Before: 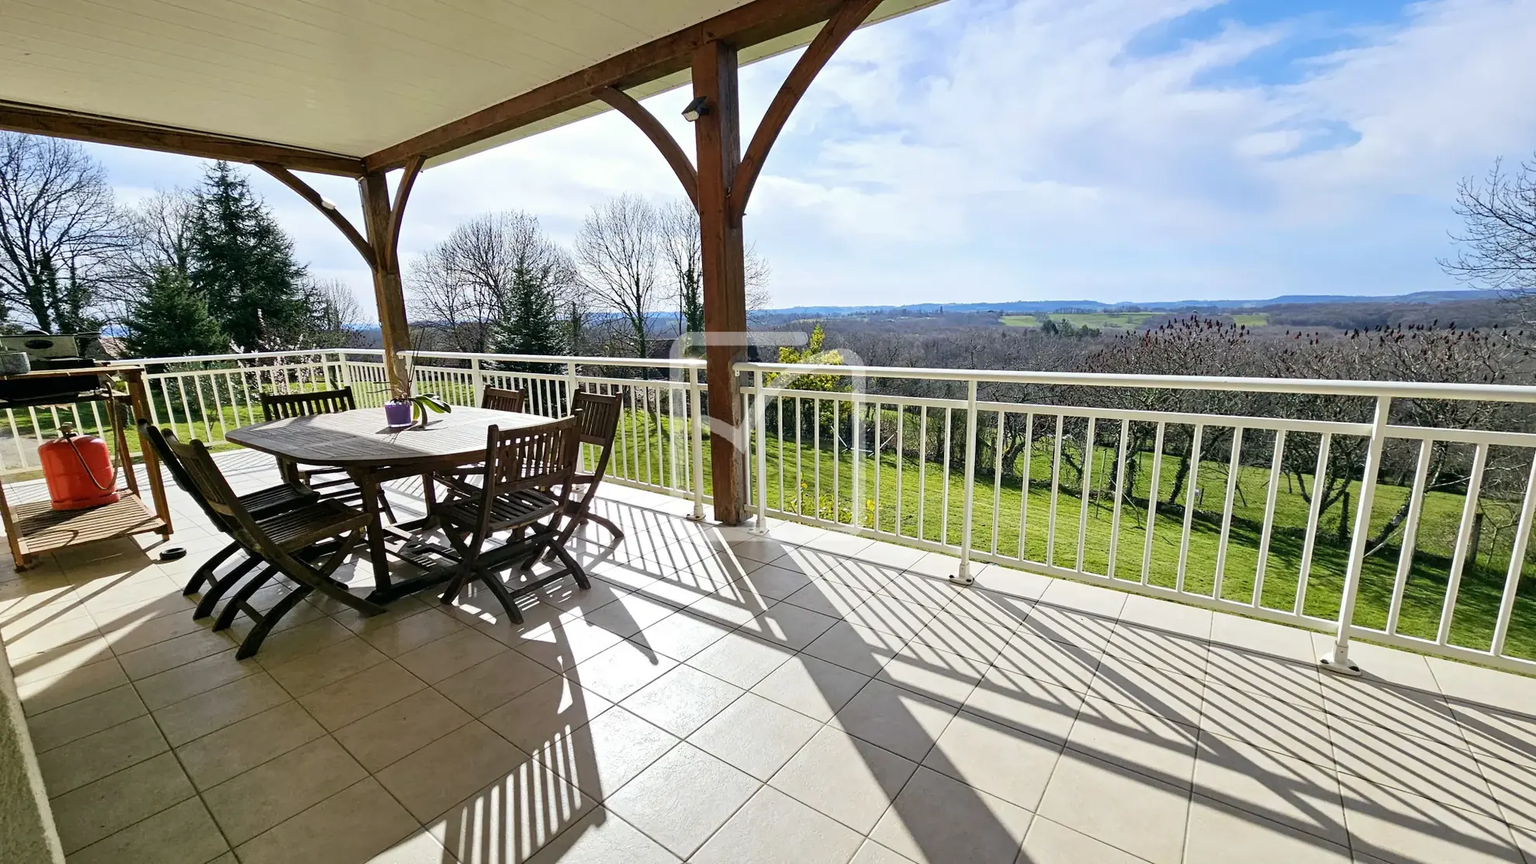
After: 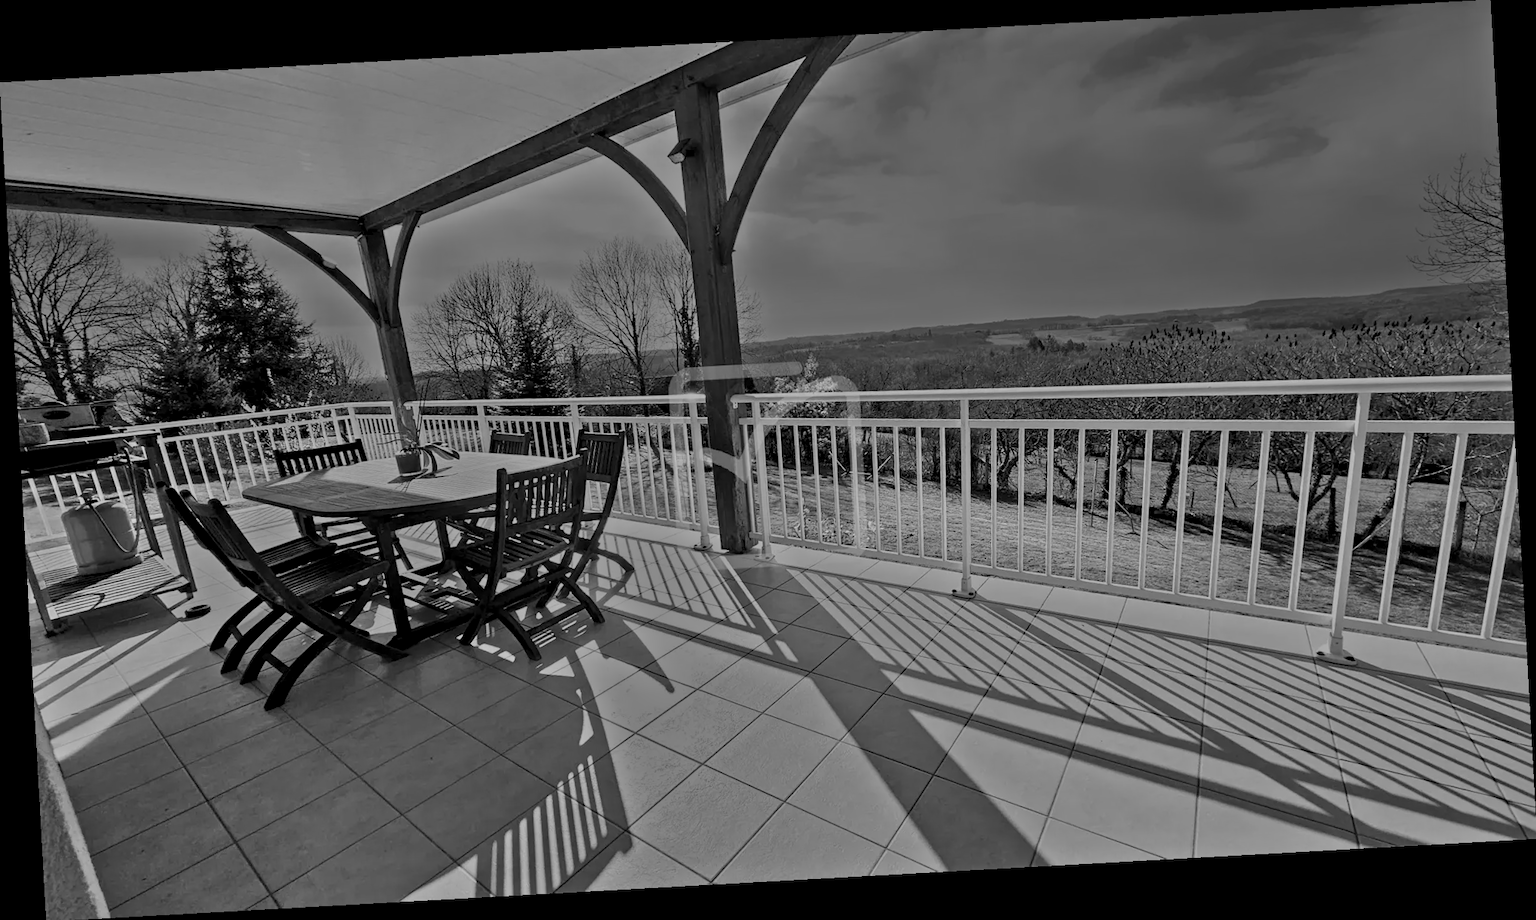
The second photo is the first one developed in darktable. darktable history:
contrast equalizer: y [[0.535, 0.543, 0.548, 0.548, 0.542, 0.532], [0.5 ×6], [0.5 ×6], [0 ×6], [0 ×6]]
monochrome: a 26.22, b 42.67, size 0.8
rotate and perspective: rotation -3.18°, automatic cropping off
color calibration: illuminant as shot in camera, x 0.462, y 0.419, temperature 2651.64 K
